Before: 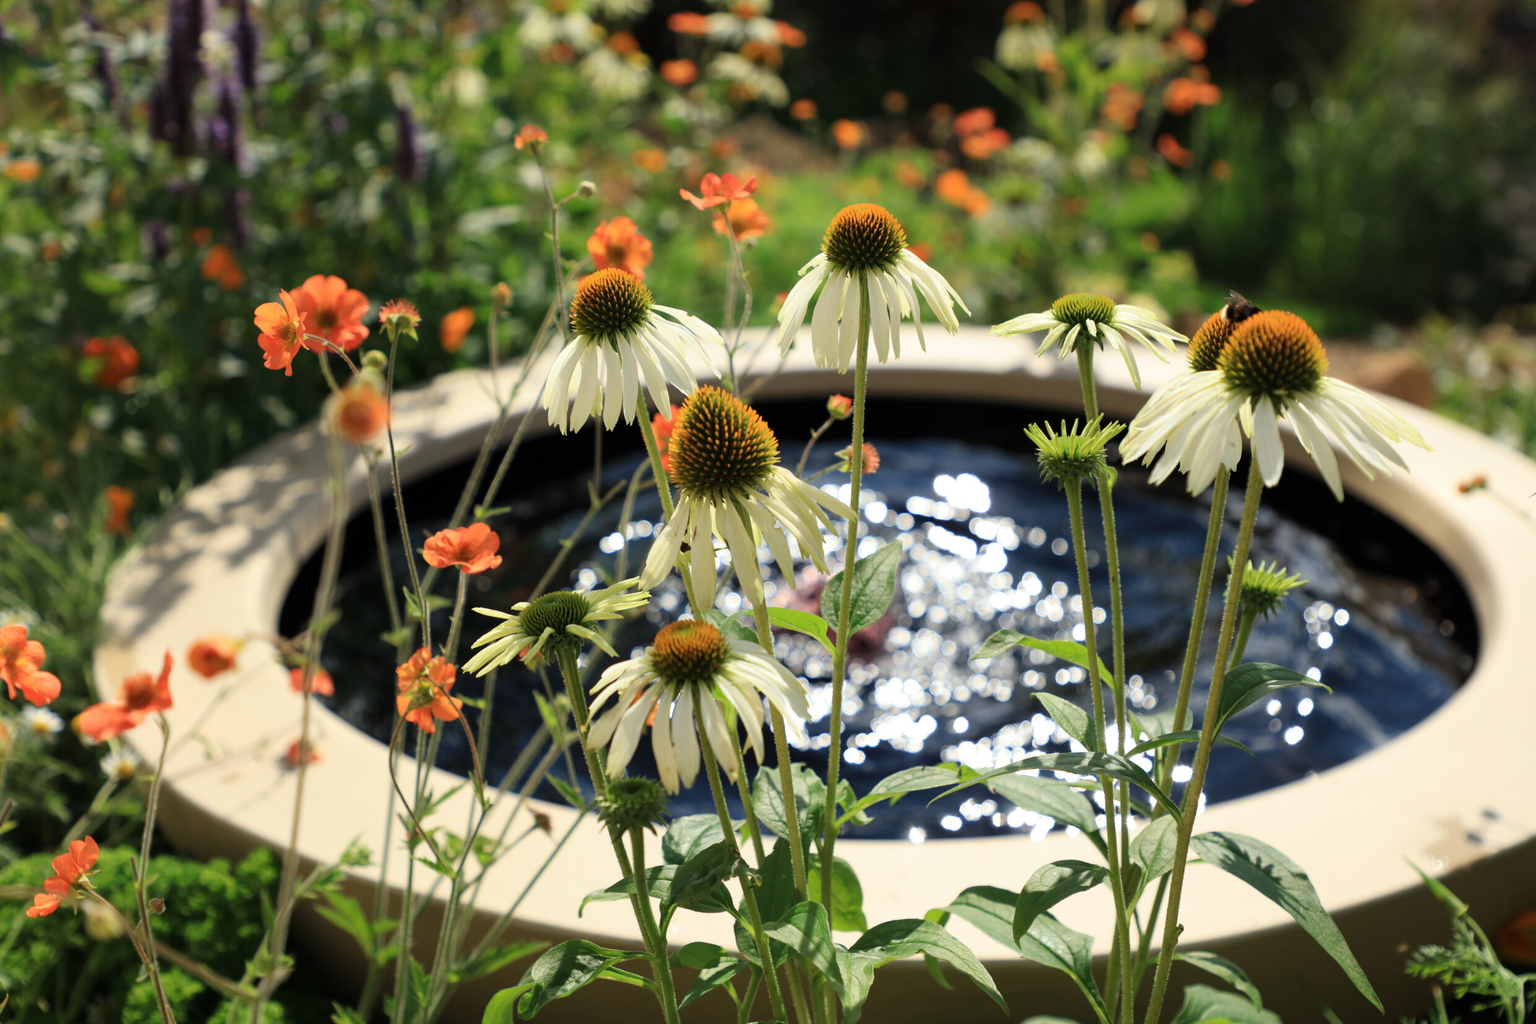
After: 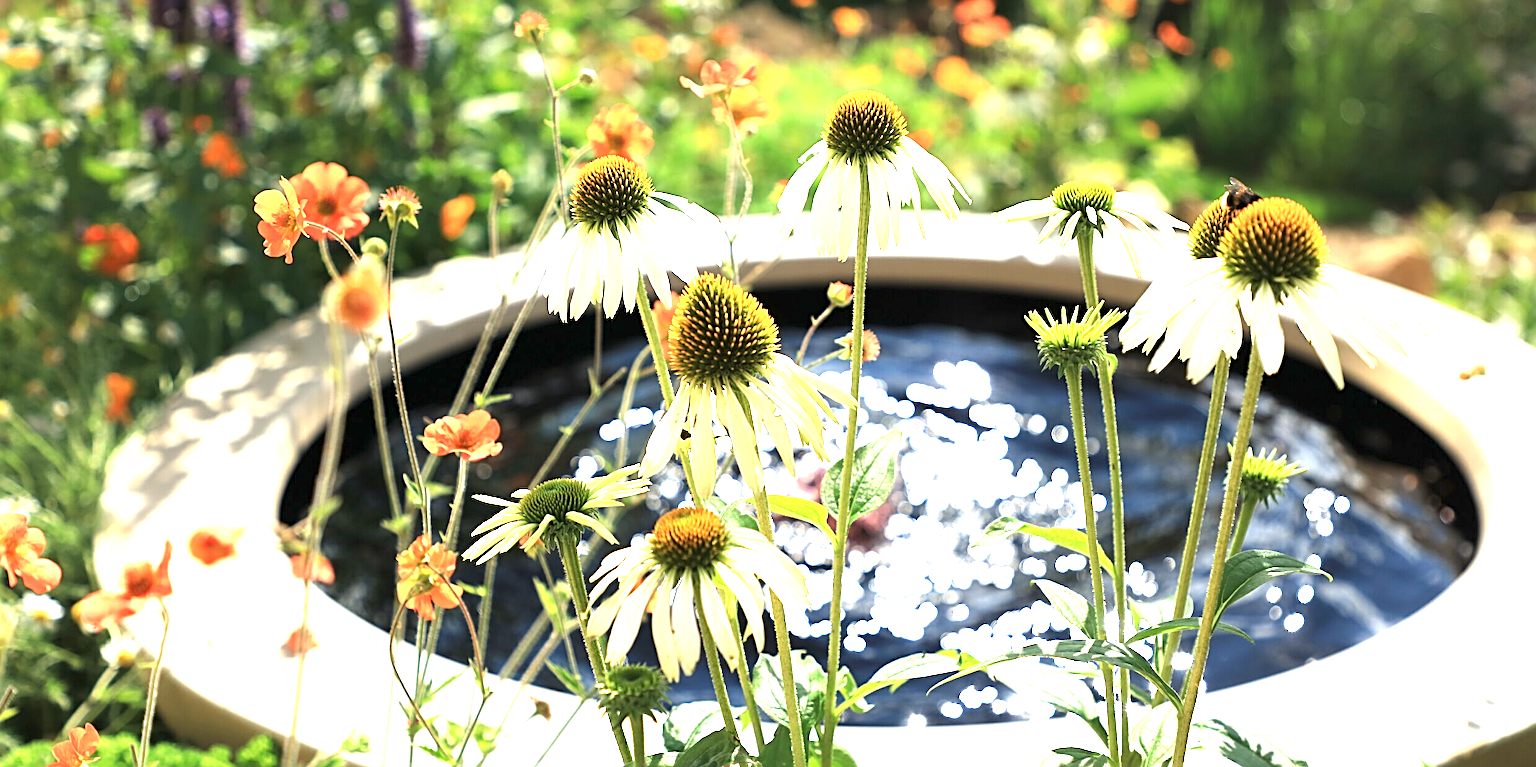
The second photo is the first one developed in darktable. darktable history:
exposure: black level correction 0, exposure 1.7 EV, compensate exposure bias true, compensate highlight preservation false
crop: top 11.038%, bottom 13.962%
sharpen: radius 3.025, amount 0.757
